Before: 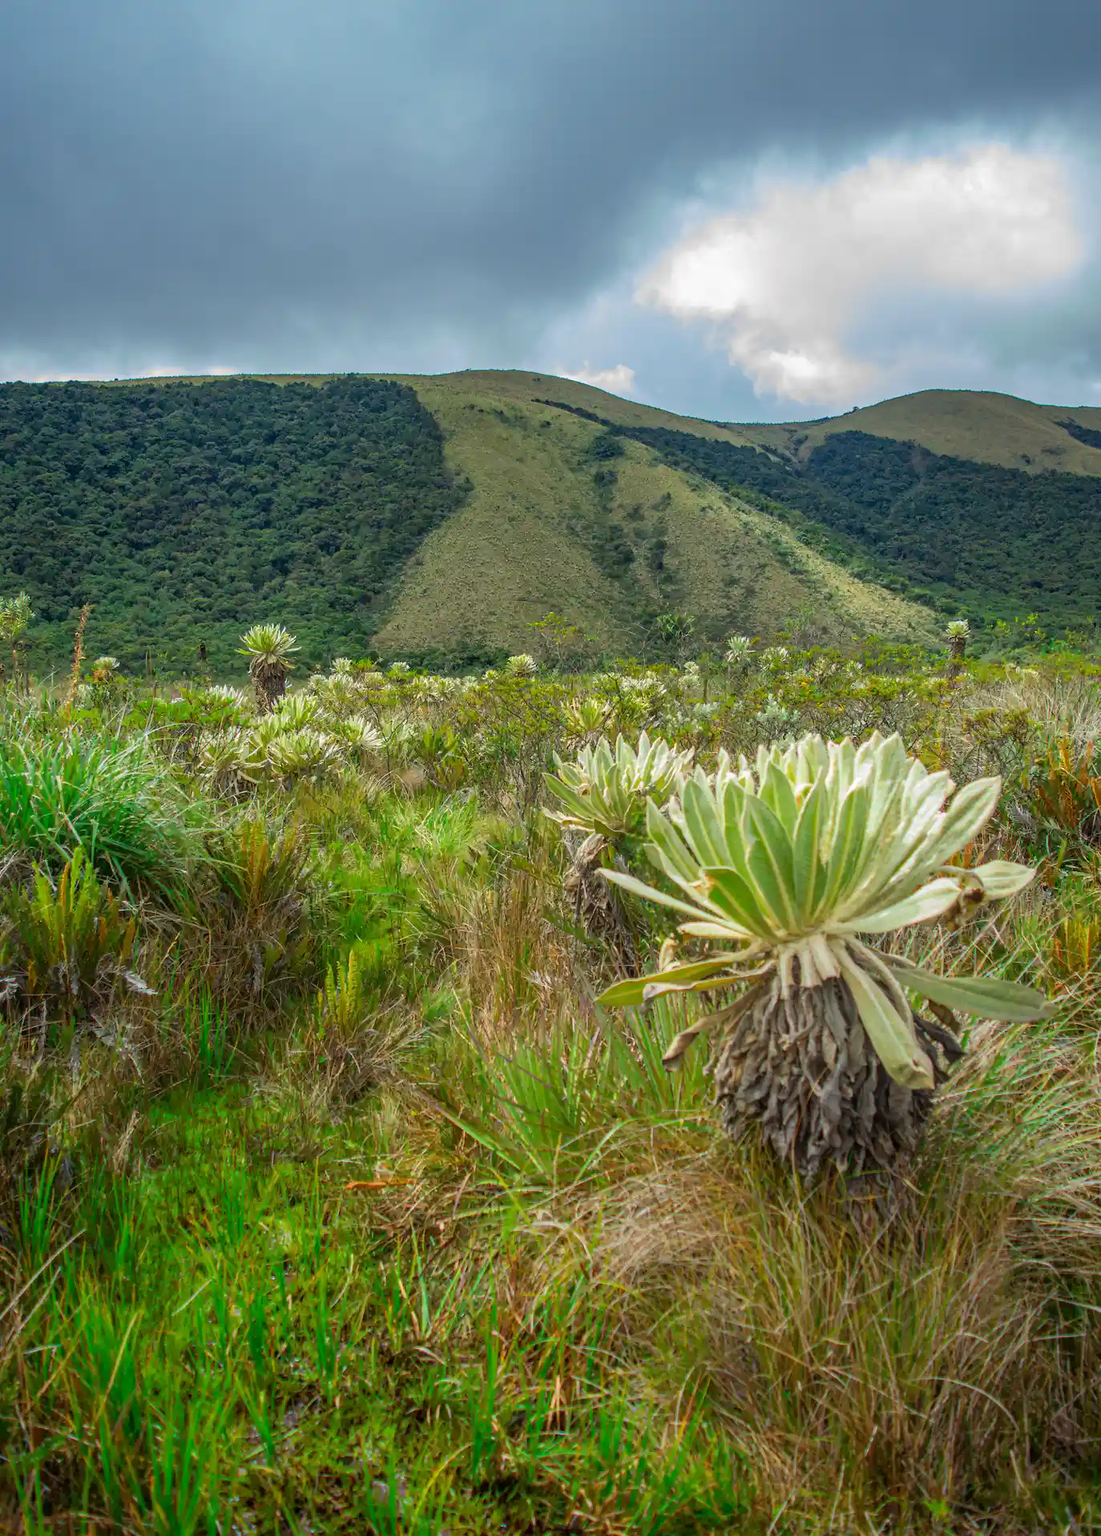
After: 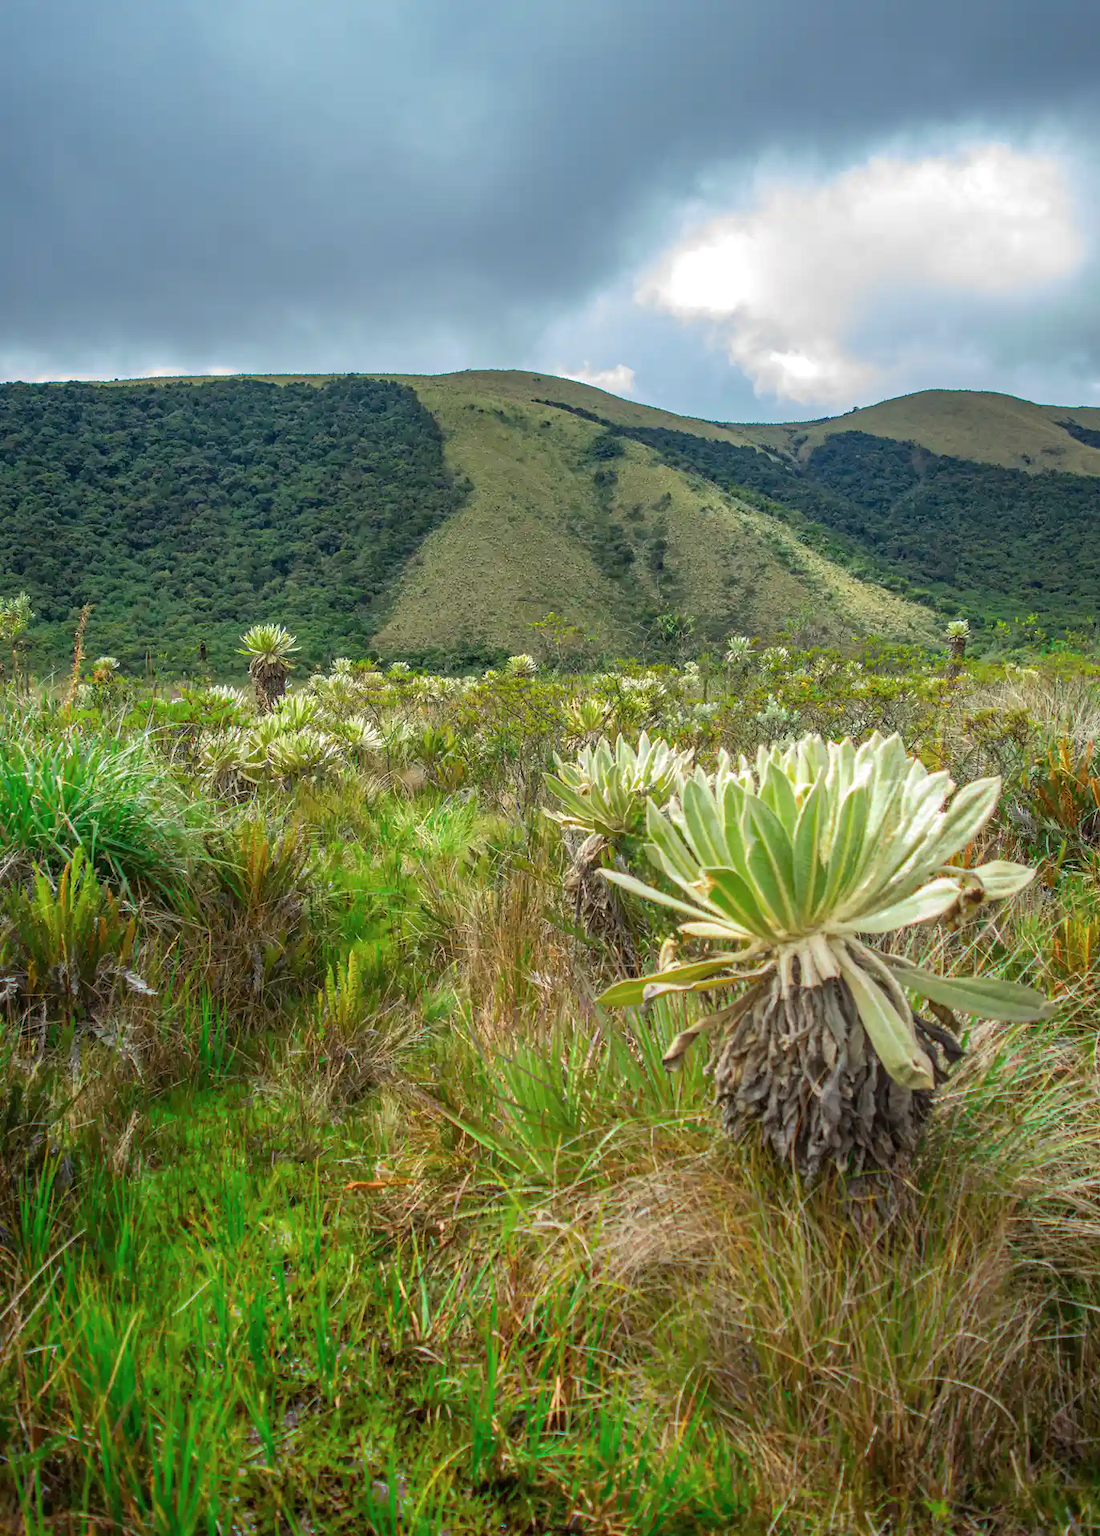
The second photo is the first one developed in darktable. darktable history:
exposure: black level correction 0, exposure 0.199 EV, compensate highlight preservation false
contrast brightness saturation: saturation -0.04
